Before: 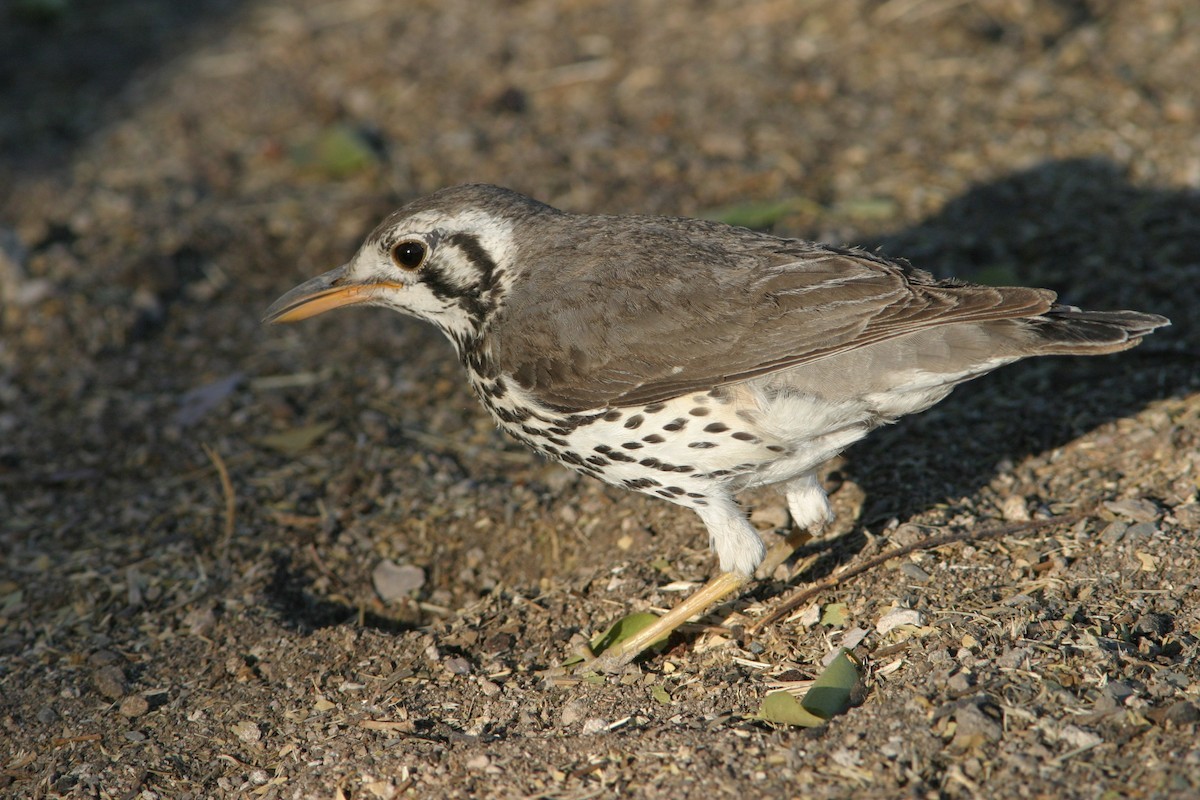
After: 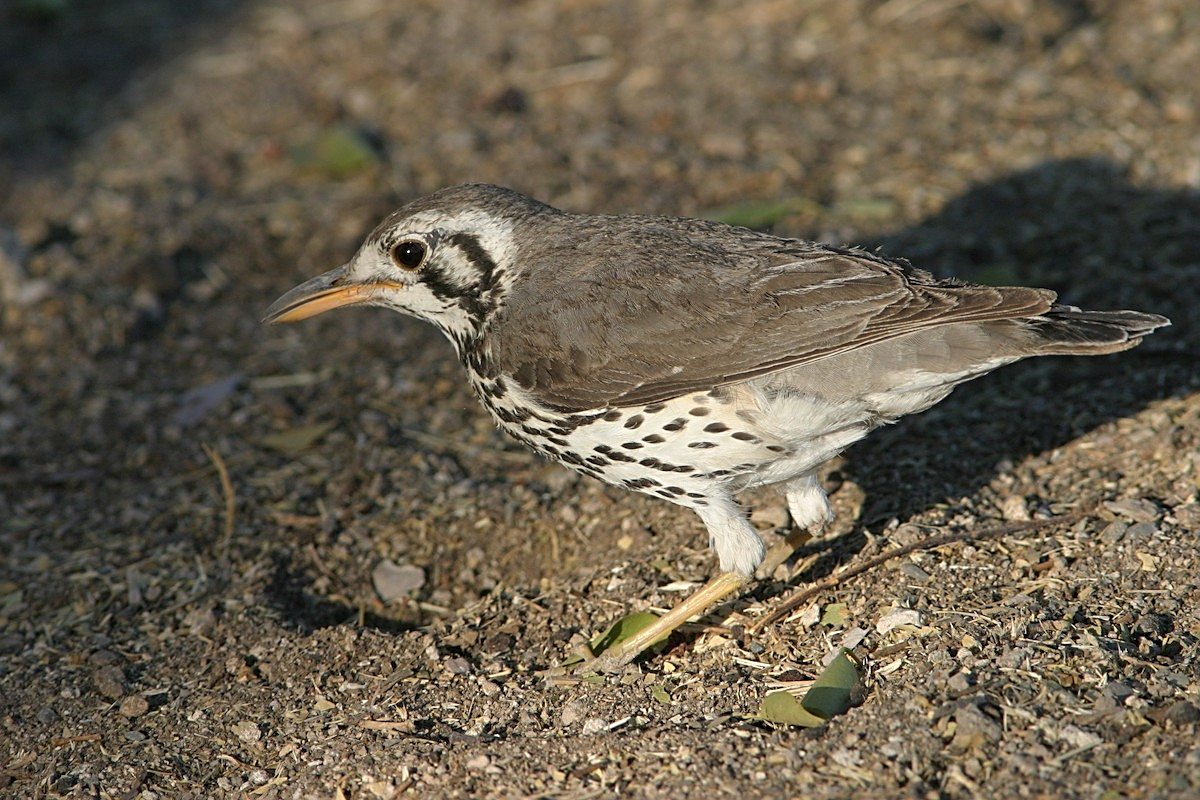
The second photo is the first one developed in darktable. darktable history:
color zones: curves: ch0 [(0, 0.465) (0.092, 0.596) (0.289, 0.464) (0.429, 0.453) (0.571, 0.464) (0.714, 0.455) (0.857, 0.462) (1, 0.465)]
sharpen: amount 0.596
